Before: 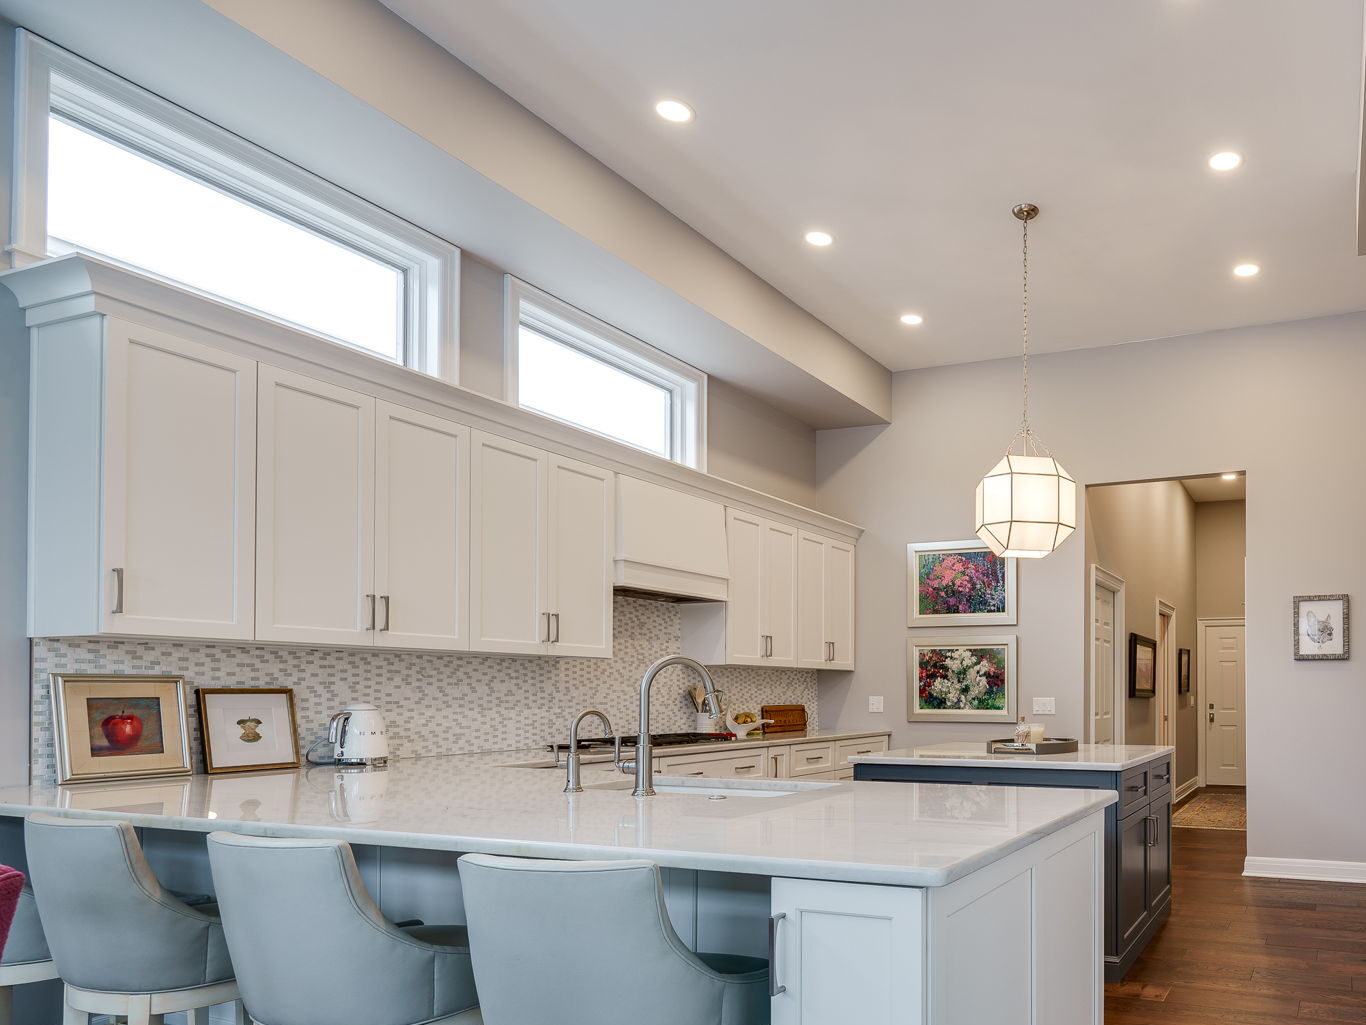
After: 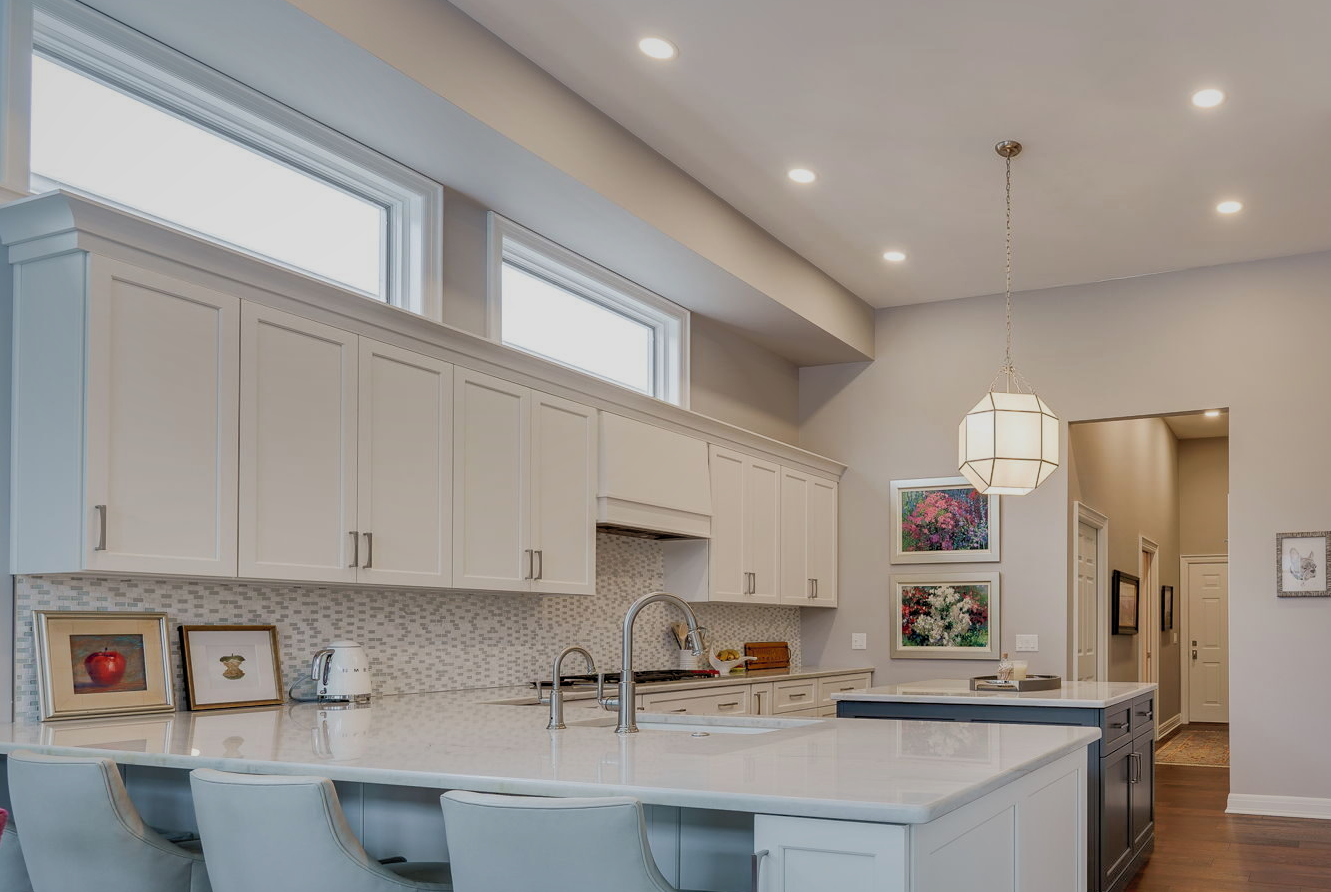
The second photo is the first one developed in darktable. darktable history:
shadows and highlights: shadows 59.5, highlights -59.74
crop: left 1.259%, top 6.18%, right 1.295%, bottom 6.72%
filmic rgb: middle gray luminance 9.02%, black relative exposure -10.55 EV, white relative exposure 3.45 EV, threshold 2.98 EV, target black luminance 0%, hardness 5.95, latitude 59.64%, contrast 1.094, highlights saturation mix 6.19%, shadows ↔ highlights balance 29.59%, enable highlight reconstruction true
